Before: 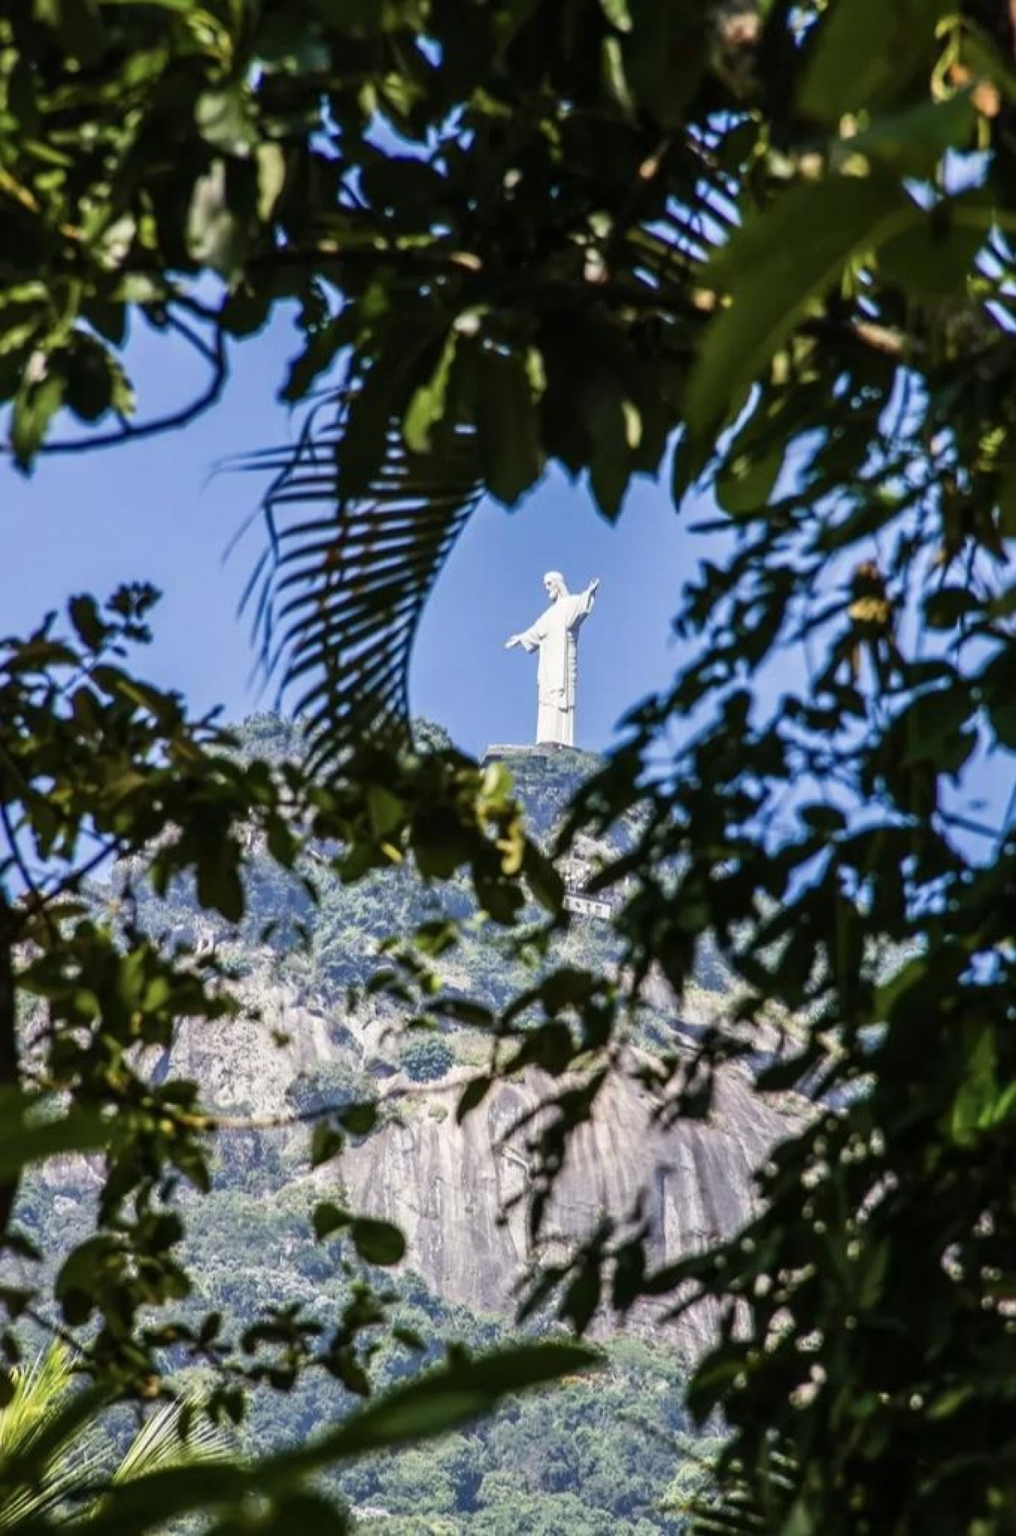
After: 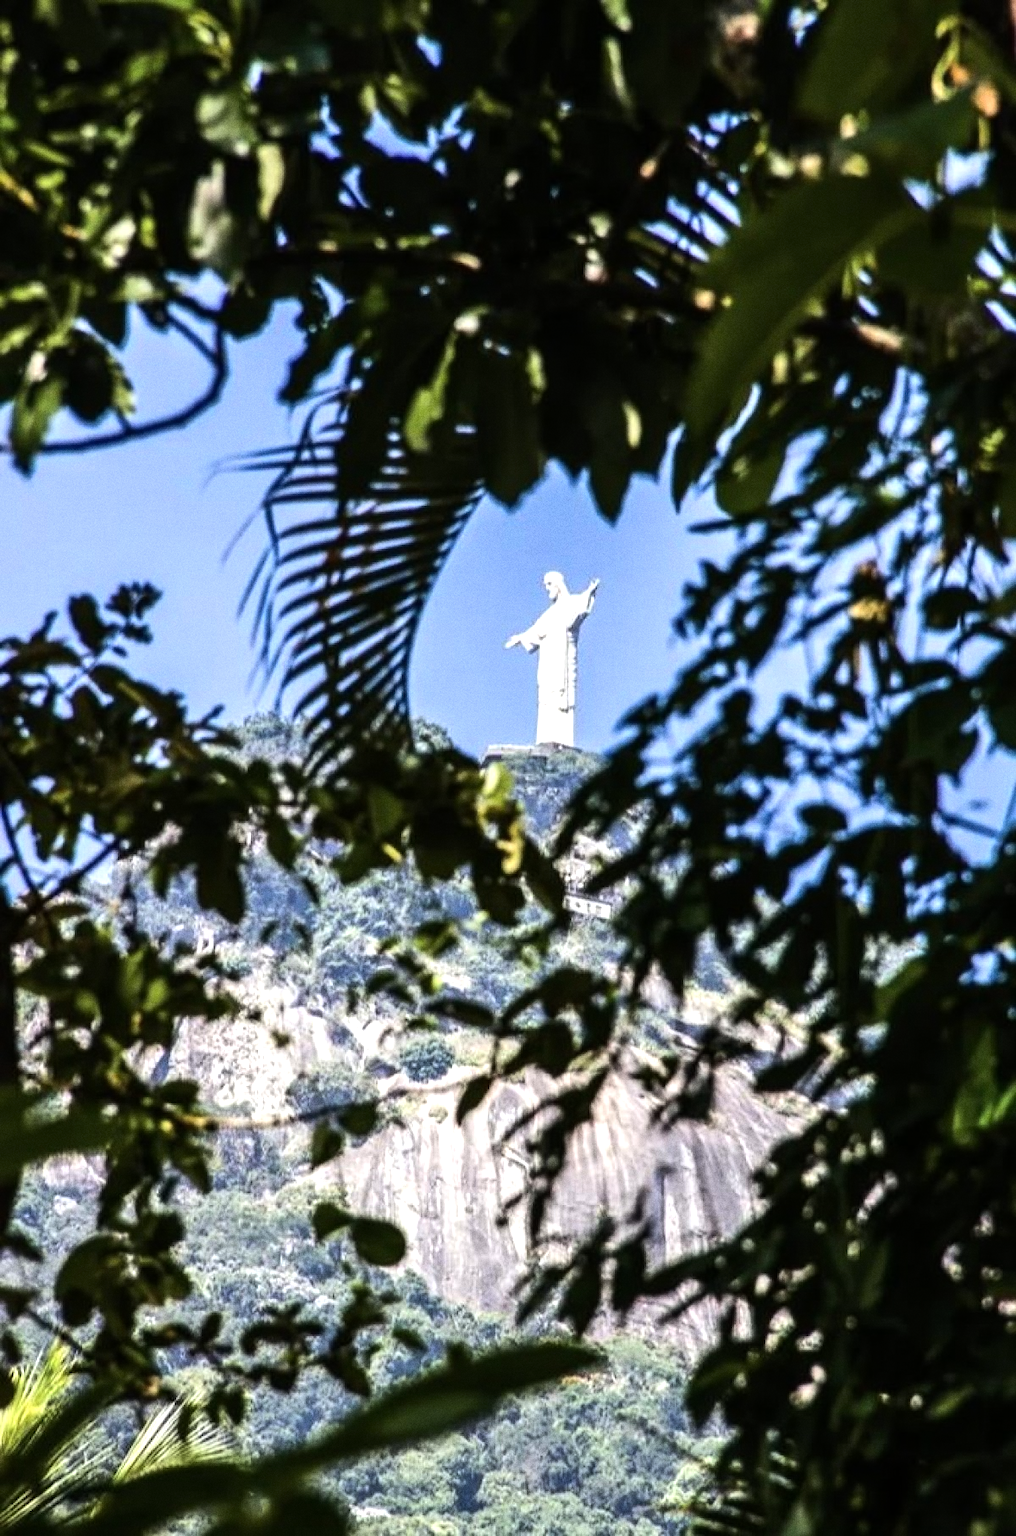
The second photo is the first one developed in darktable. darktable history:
grain: on, module defaults
tone equalizer: -8 EV -0.75 EV, -7 EV -0.7 EV, -6 EV -0.6 EV, -5 EV -0.4 EV, -3 EV 0.4 EV, -2 EV 0.6 EV, -1 EV 0.7 EV, +0 EV 0.75 EV, edges refinement/feathering 500, mask exposure compensation -1.57 EV, preserve details no
